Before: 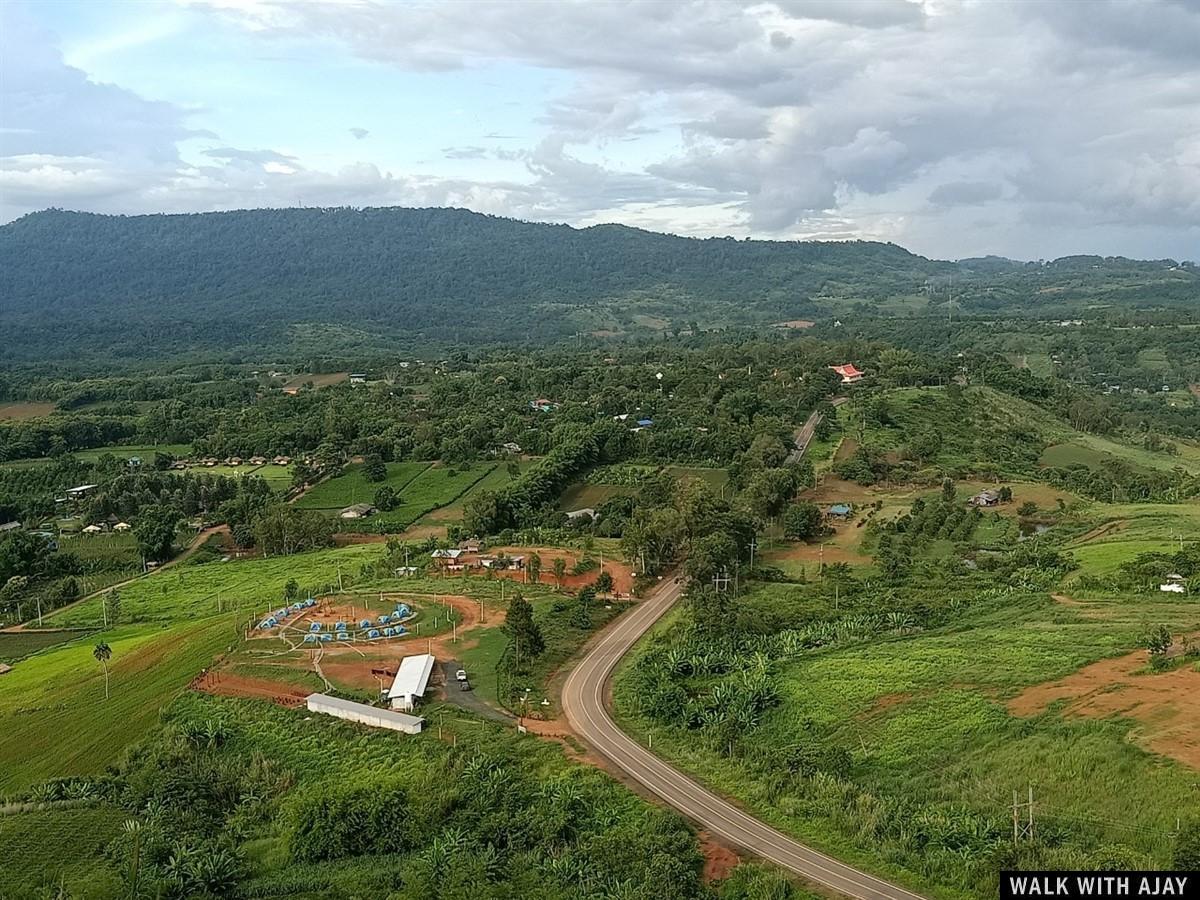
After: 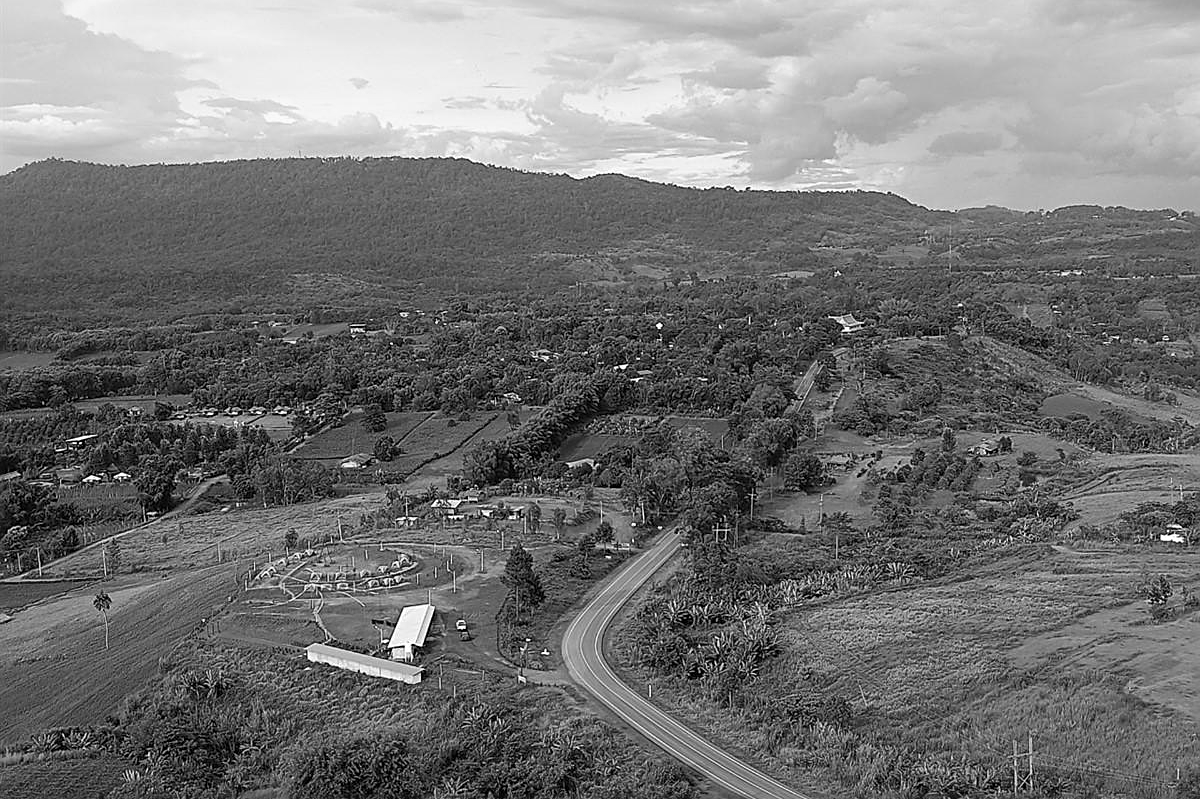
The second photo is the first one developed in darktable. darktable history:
crop and rotate: top 5.609%, bottom 5.609%
monochrome: a -6.99, b 35.61, size 1.4
sharpen: on, module defaults
